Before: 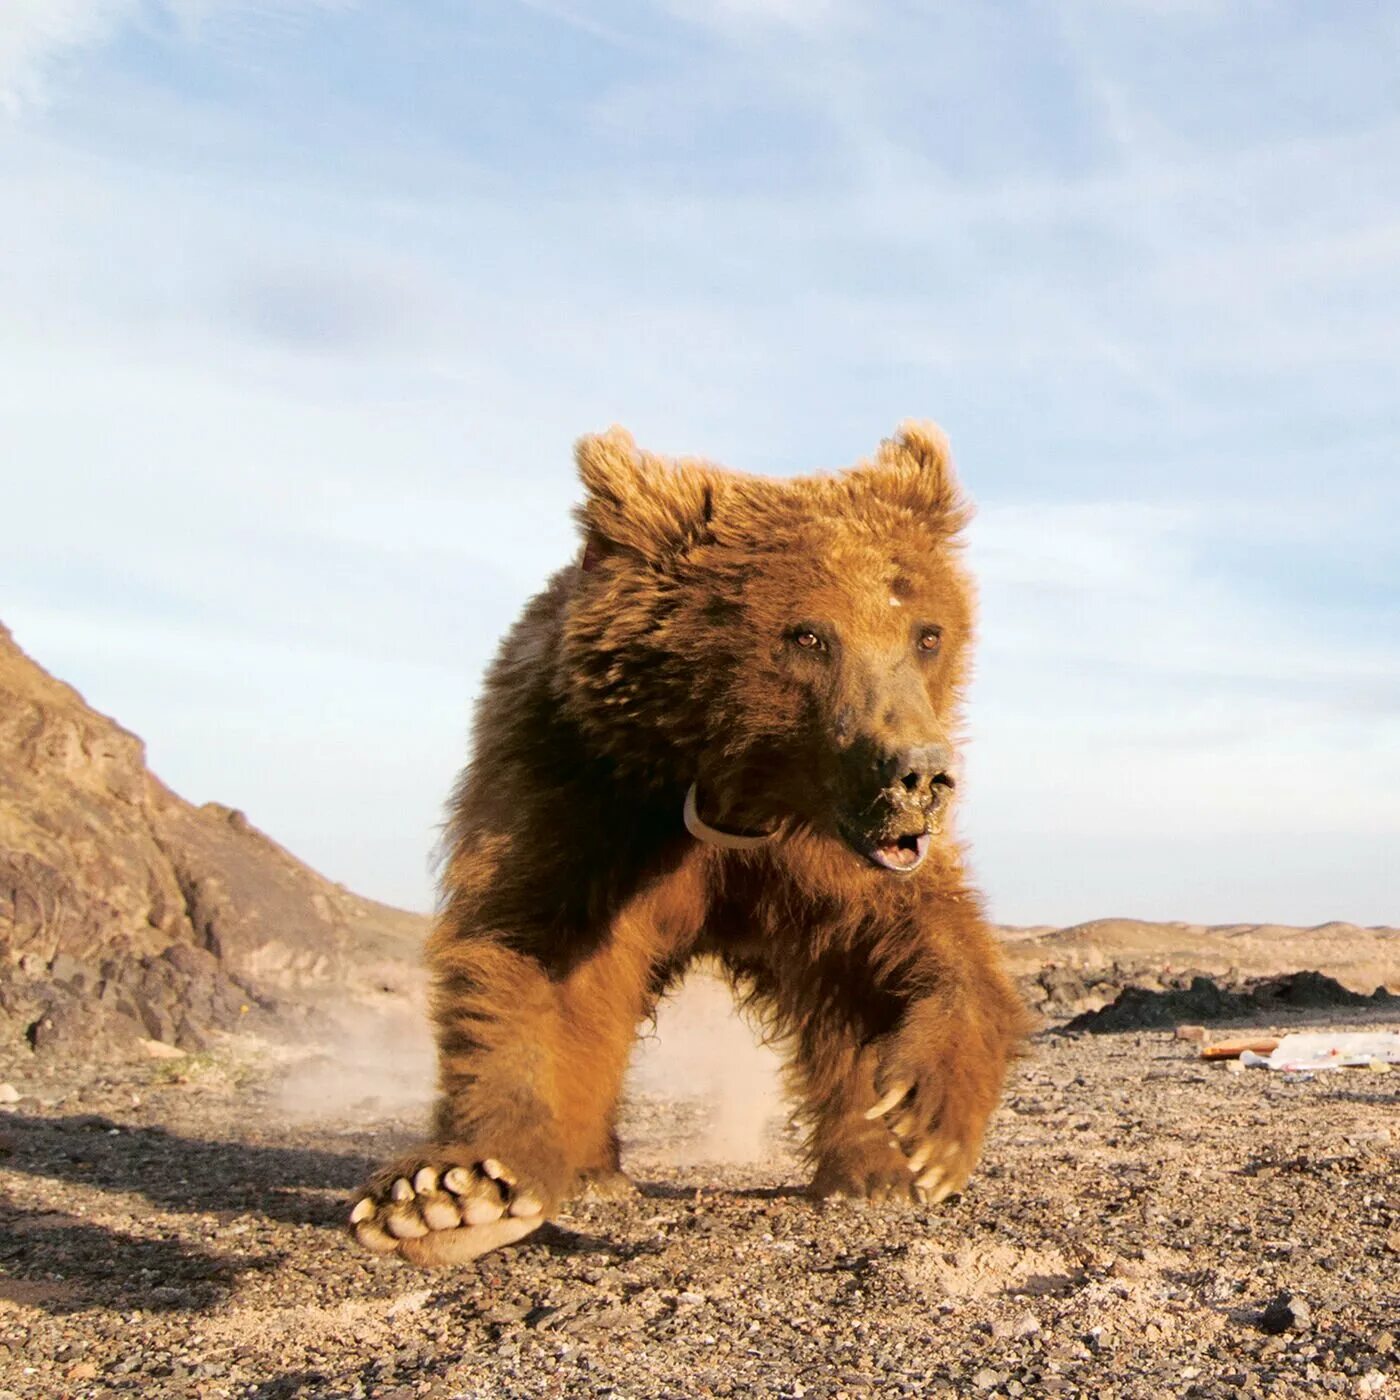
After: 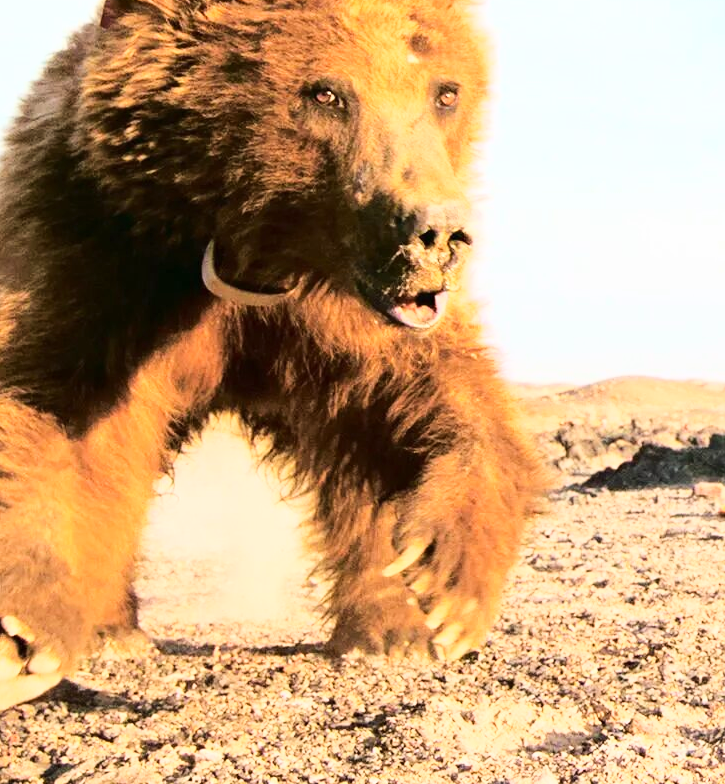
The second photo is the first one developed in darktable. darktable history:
base curve: curves: ch0 [(0, 0) (0.018, 0.026) (0.143, 0.37) (0.33, 0.731) (0.458, 0.853) (0.735, 0.965) (0.905, 0.986) (1, 1)]
crop: left 34.479%, top 38.822%, right 13.718%, bottom 5.172%
